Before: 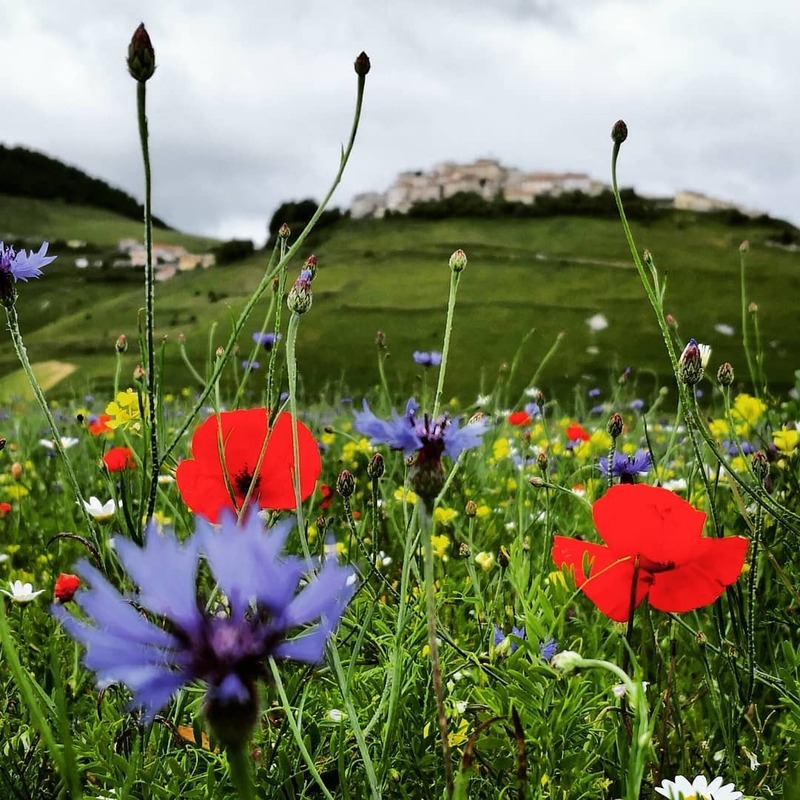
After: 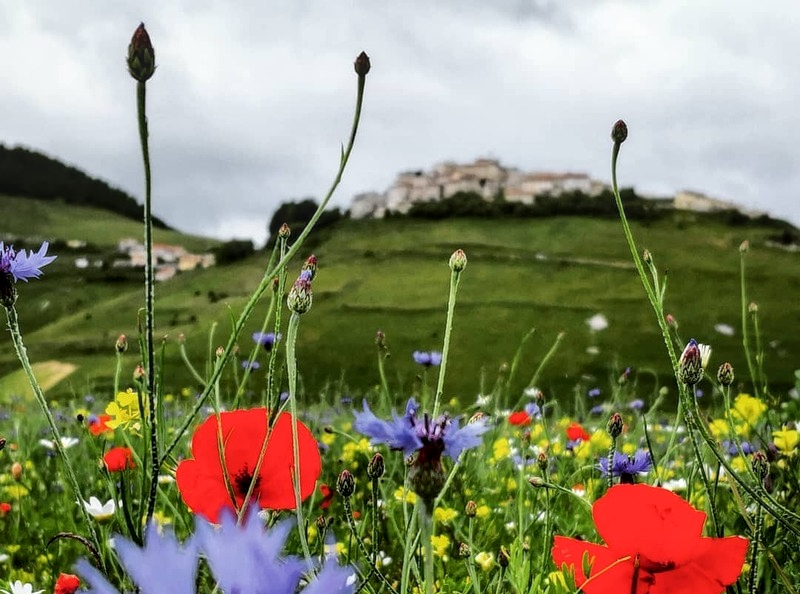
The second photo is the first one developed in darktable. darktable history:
crop: bottom 24.981%
local contrast: on, module defaults
